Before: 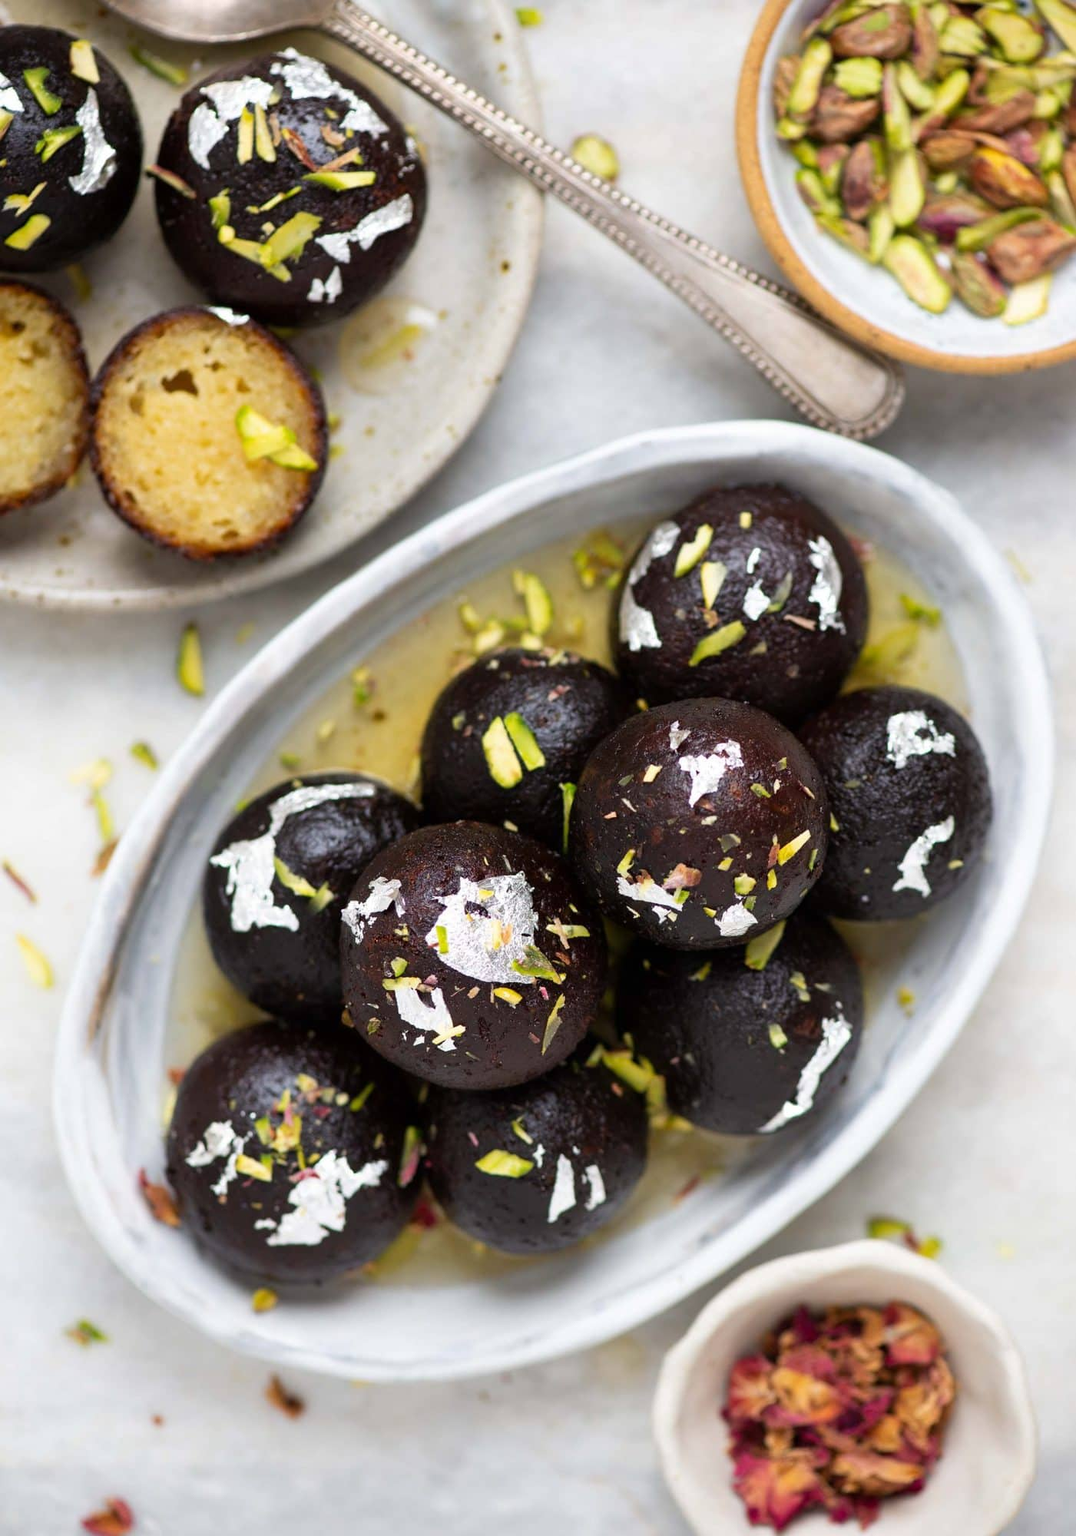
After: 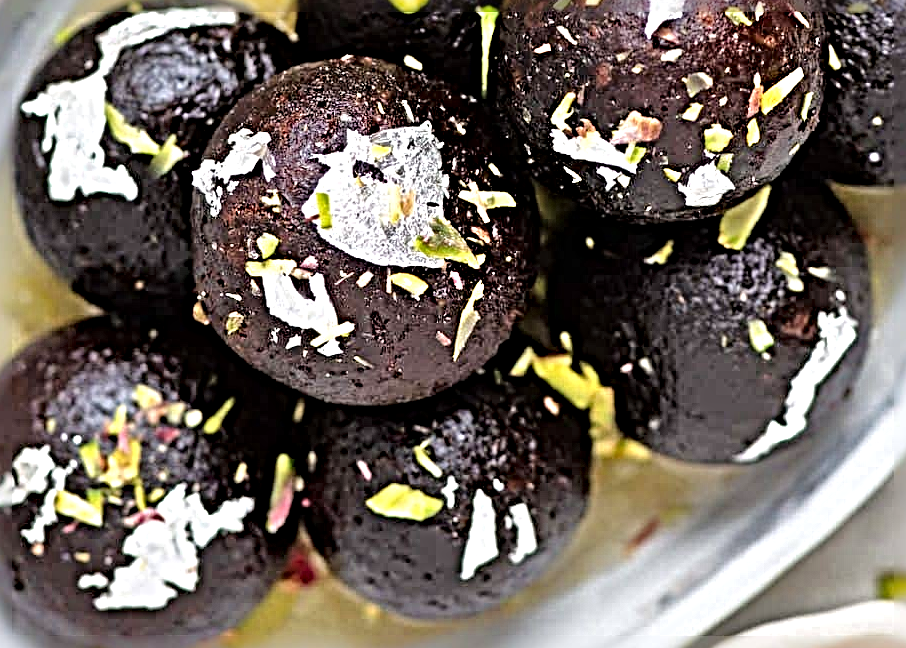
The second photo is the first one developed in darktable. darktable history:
sharpen: radius 6.296, amount 1.789, threshold 0.01
tone equalizer: -7 EV 0.16 EV, -6 EV 0.64 EV, -5 EV 1.15 EV, -4 EV 1.37 EV, -3 EV 1.17 EV, -2 EV 0.6 EV, -1 EV 0.16 EV, mask exposure compensation -0.491 EV
crop: left 17.994%, top 50.692%, right 17.32%, bottom 16.905%
